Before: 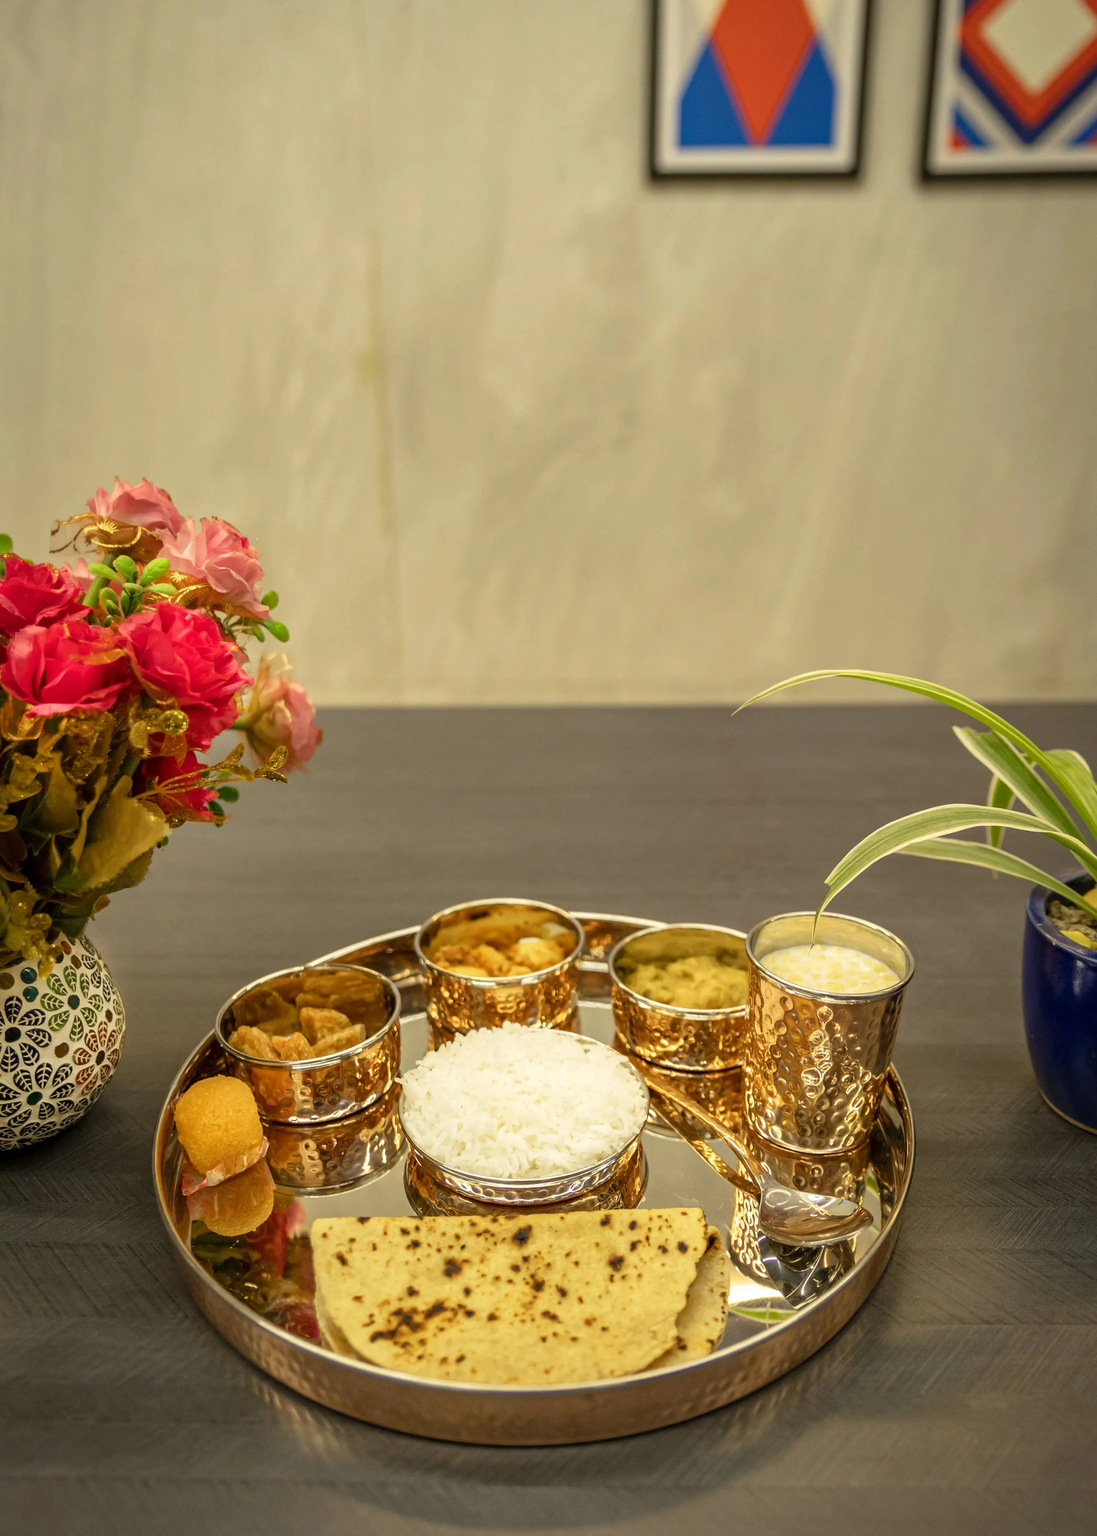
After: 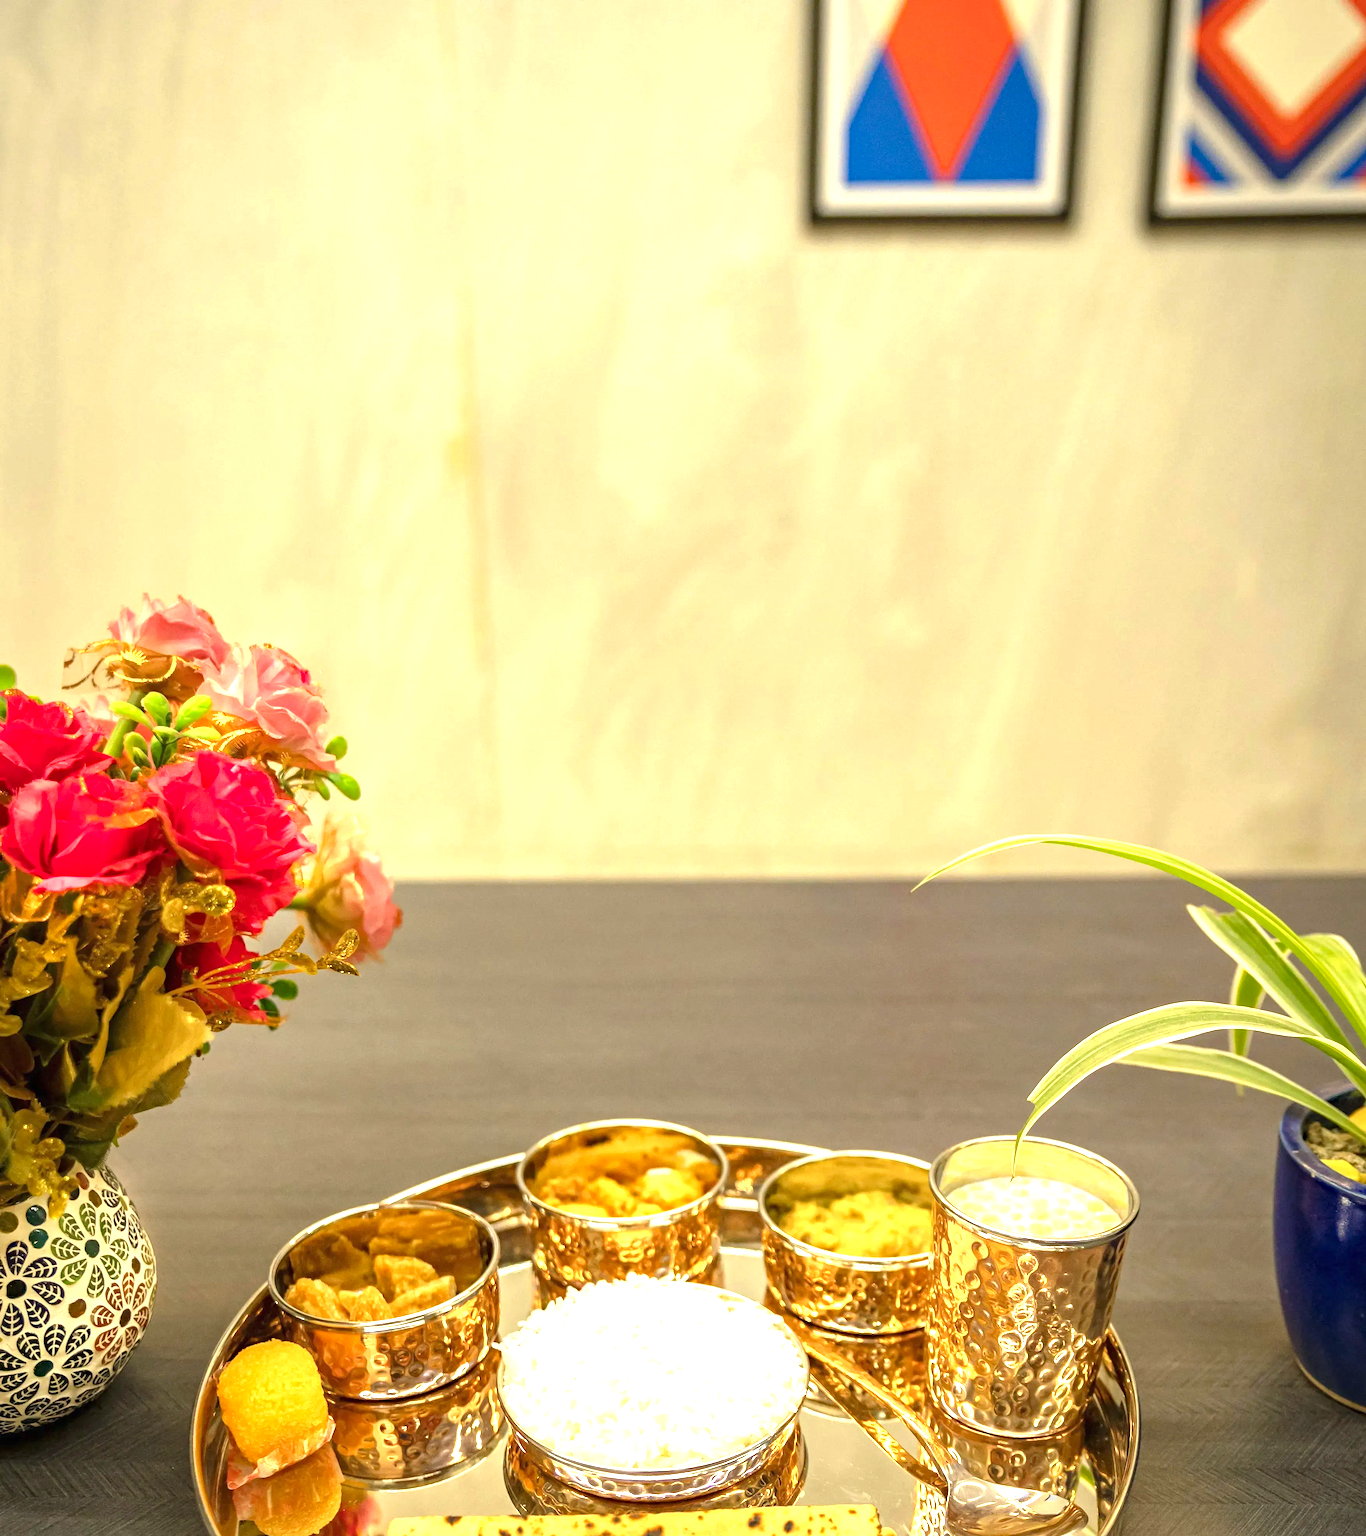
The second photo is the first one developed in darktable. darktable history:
crop: bottom 19.715%
haze removal: compatibility mode true, adaptive false
exposure: black level correction 0, exposure 1.199 EV, compensate highlight preservation false
